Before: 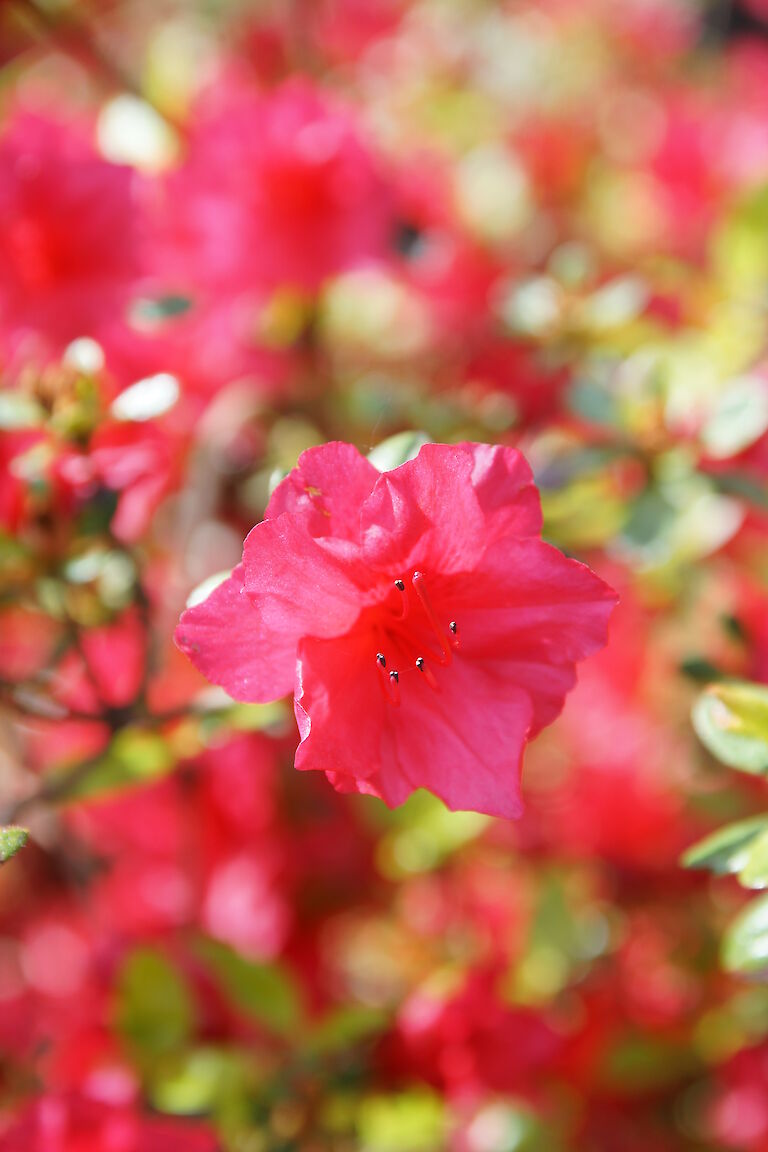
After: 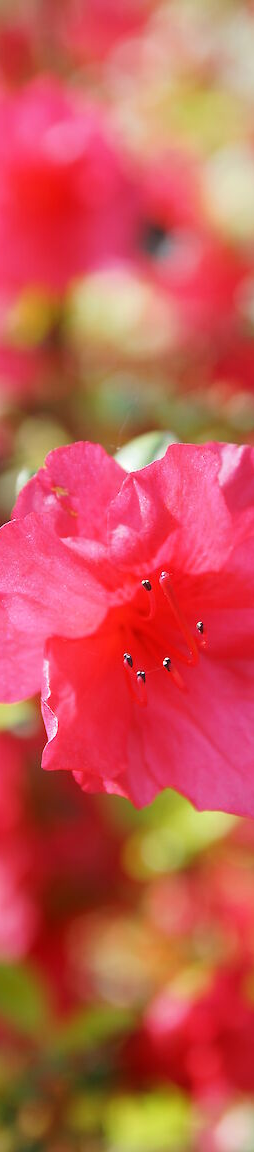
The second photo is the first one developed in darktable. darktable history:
crop: left 32.997%, right 33.801%
